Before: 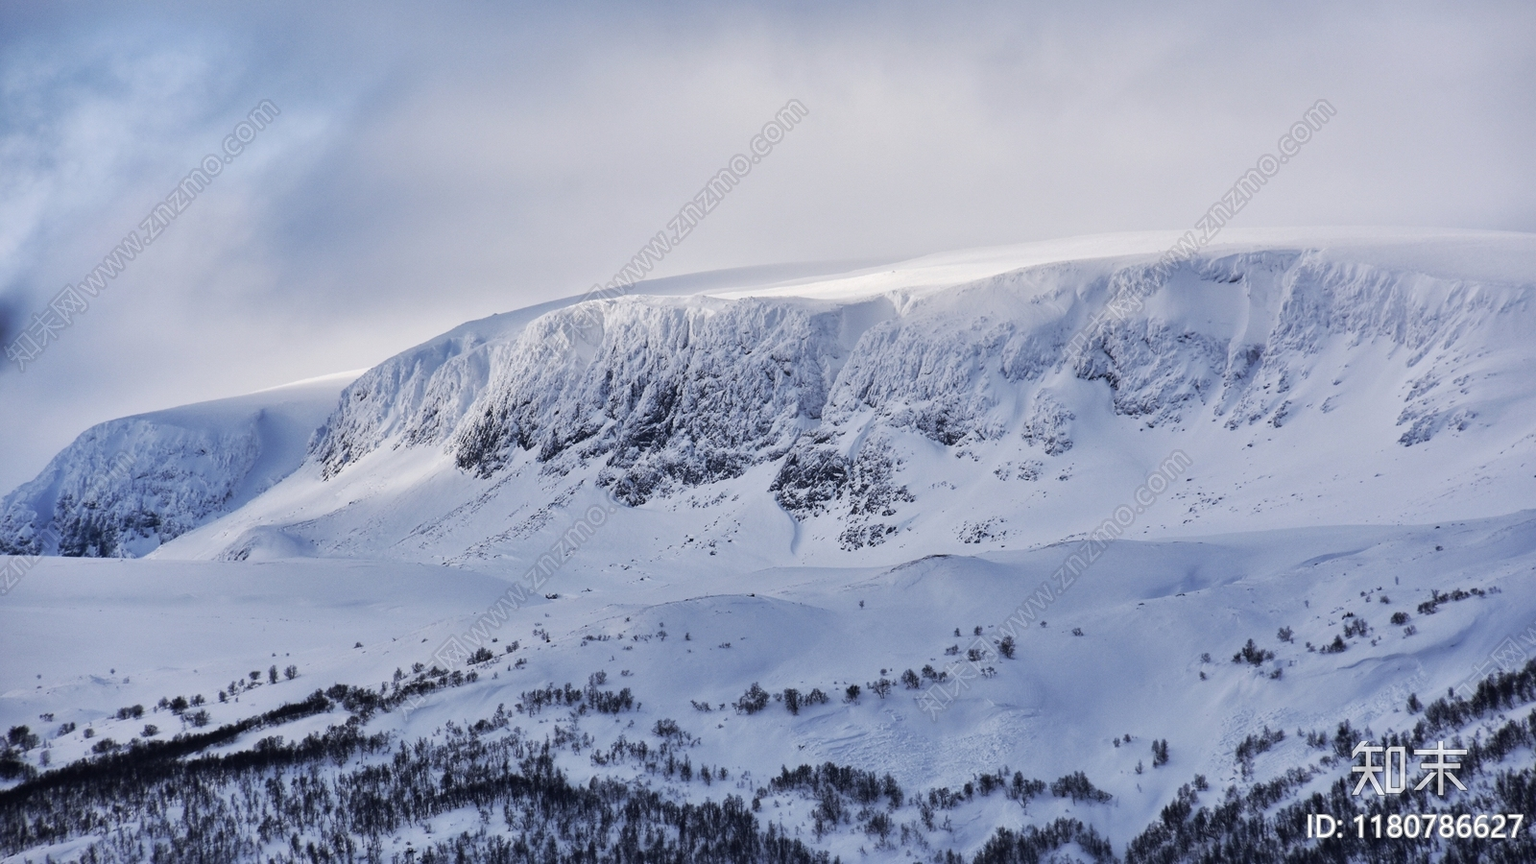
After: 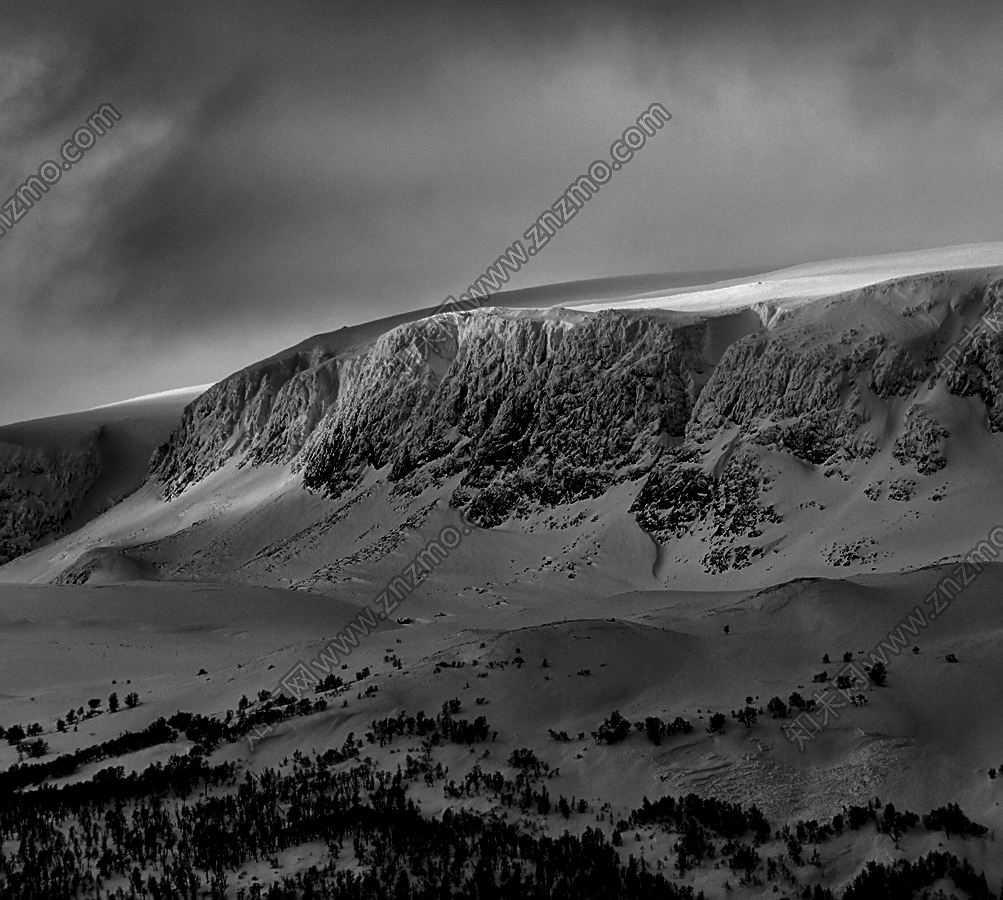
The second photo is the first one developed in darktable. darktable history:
sharpen: on, module defaults
contrast brightness saturation: contrast 0.022, brightness -0.988, saturation -0.984
crop: left 10.745%, right 26.539%
local contrast: detail 130%
